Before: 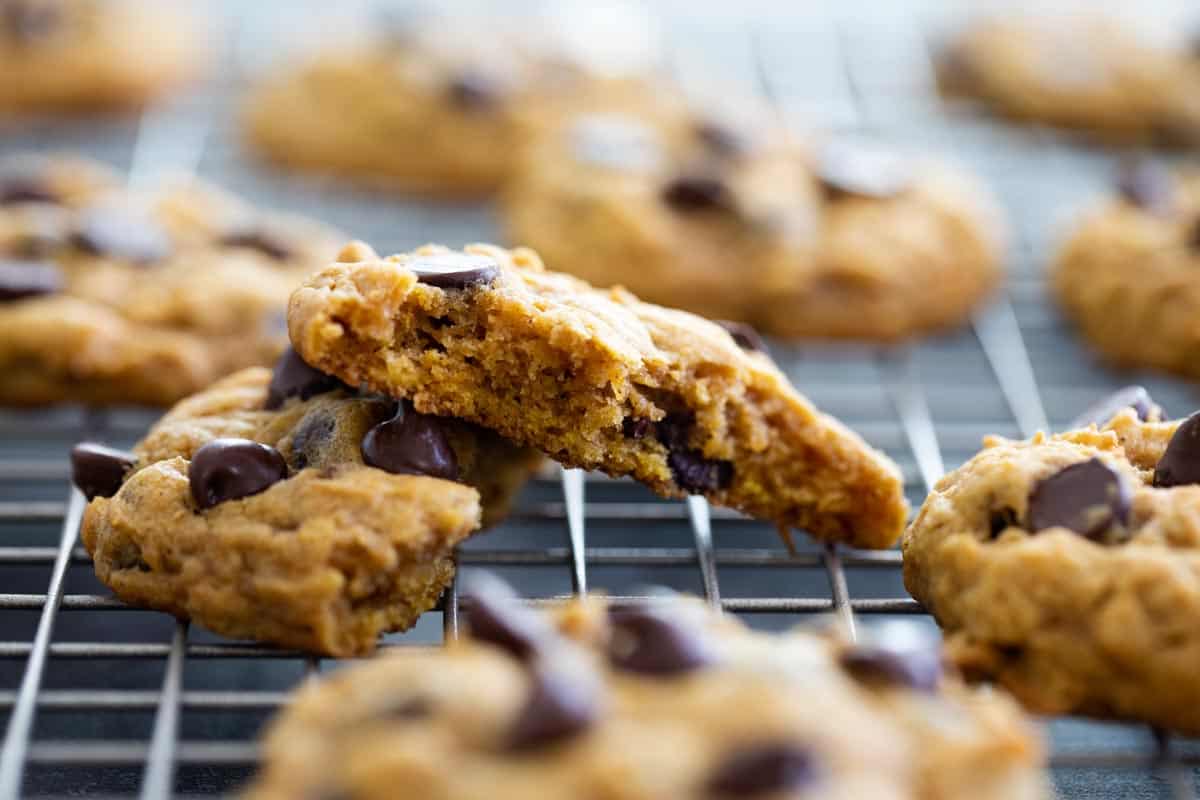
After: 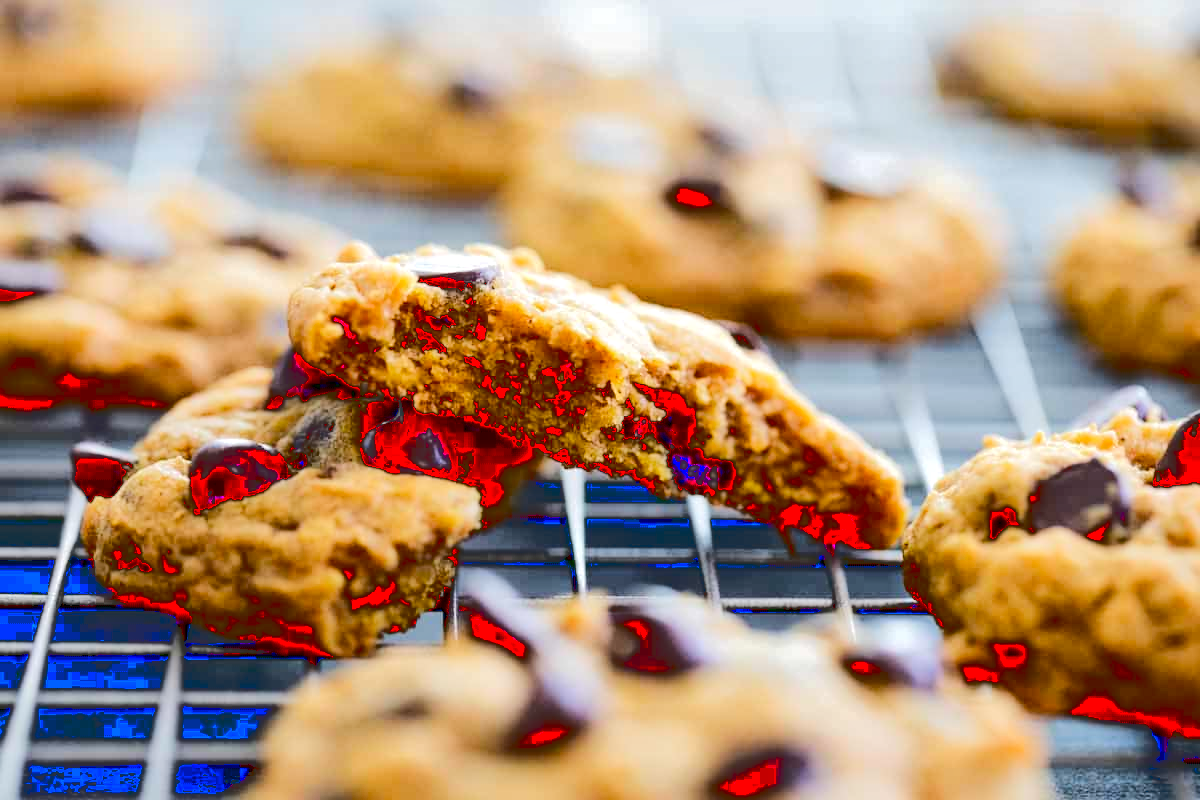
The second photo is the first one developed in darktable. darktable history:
tone curve: curves: ch0 [(0, 0) (0.003, 0.169) (0.011, 0.169) (0.025, 0.169) (0.044, 0.173) (0.069, 0.178) (0.1, 0.183) (0.136, 0.185) (0.177, 0.197) (0.224, 0.227) (0.277, 0.292) (0.335, 0.391) (0.399, 0.491) (0.468, 0.592) (0.543, 0.672) (0.623, 0.734) (0.709, 0.785) (0.801, 0.844) (0.898, 0.893) (1, 1)], color space Lab, linked channels, preserve colors none
local contrast: mode bilateral grid, contrast 19, coarseness 50, detail 141%, midtone range 0.2
exposure: black level correction 0.017, exposure -0.007 EV, compensate highlight preservation false
